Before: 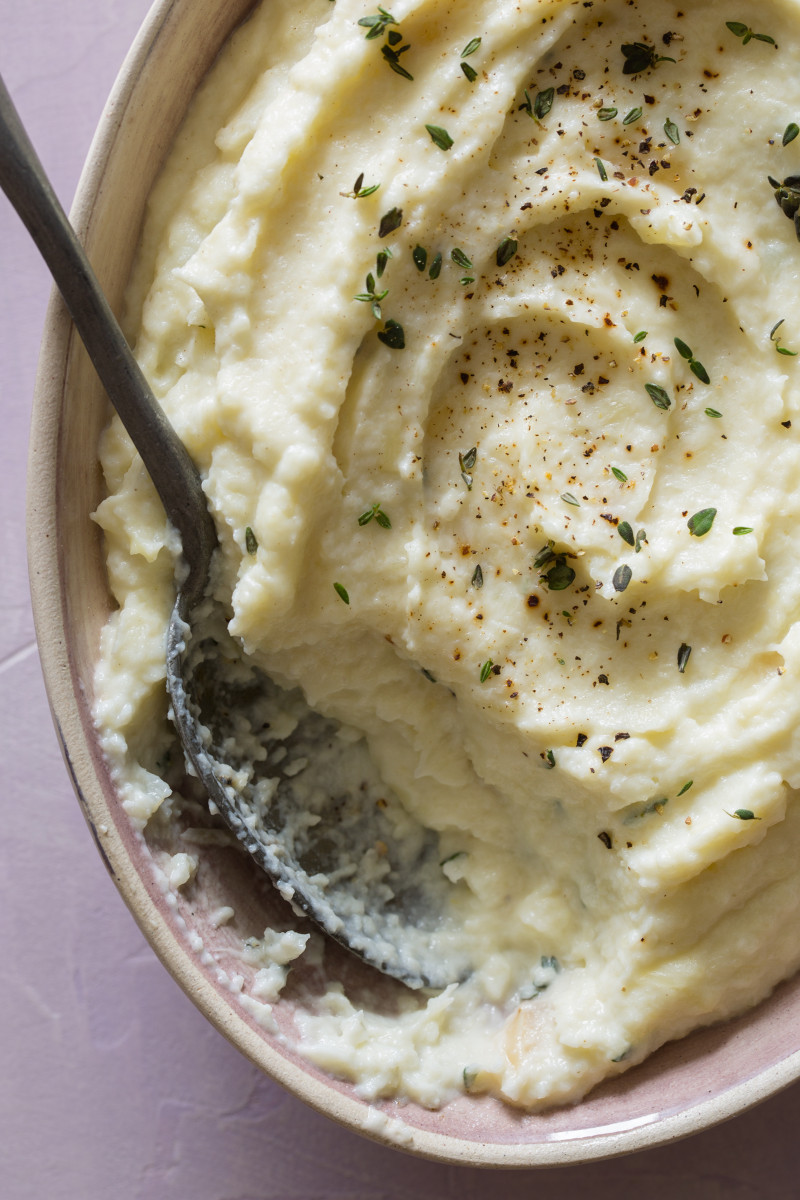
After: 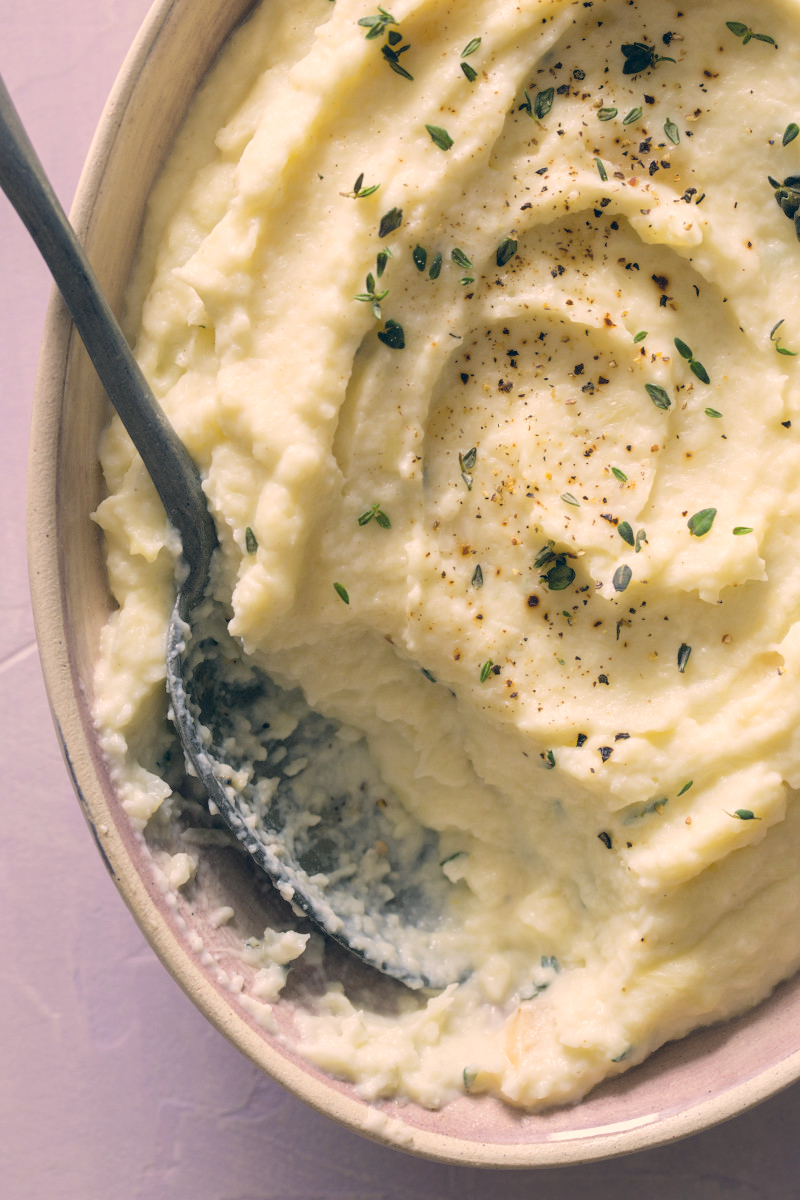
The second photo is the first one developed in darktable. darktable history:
contrast brightness saturation: brightness 0.15
color correction: highlights a* 10.32, highlights b* 14.66, shadows a* -9.59, shadows b* -15.02
